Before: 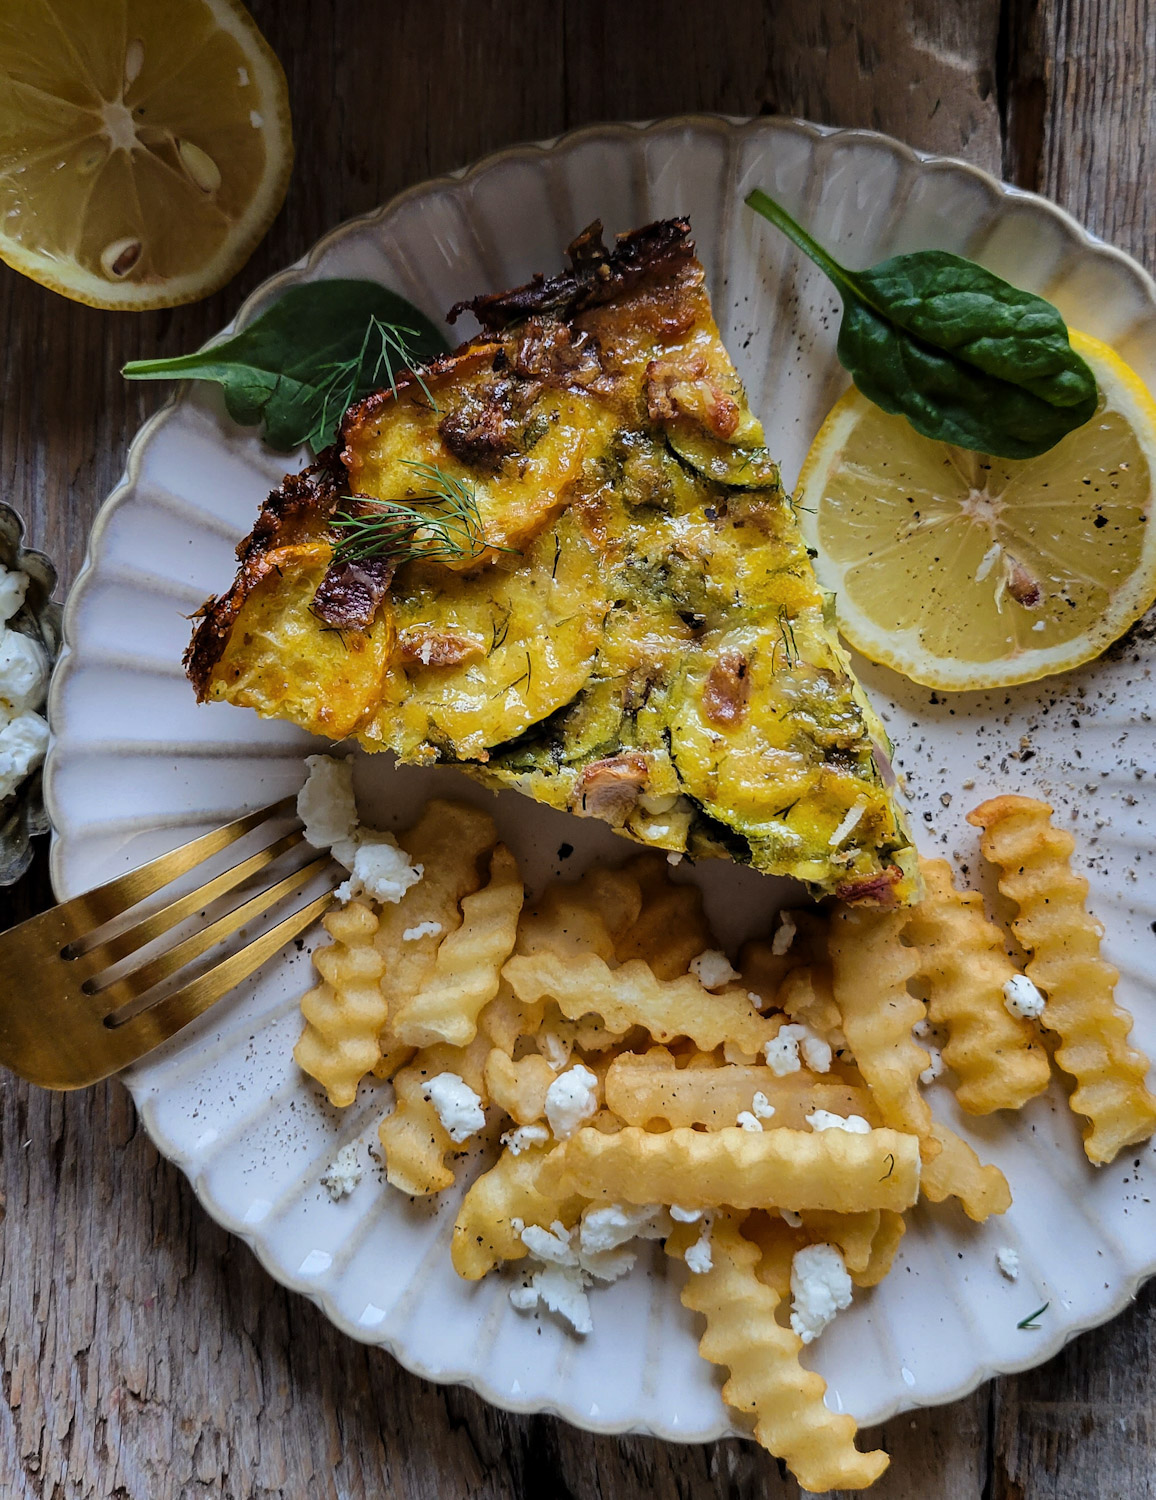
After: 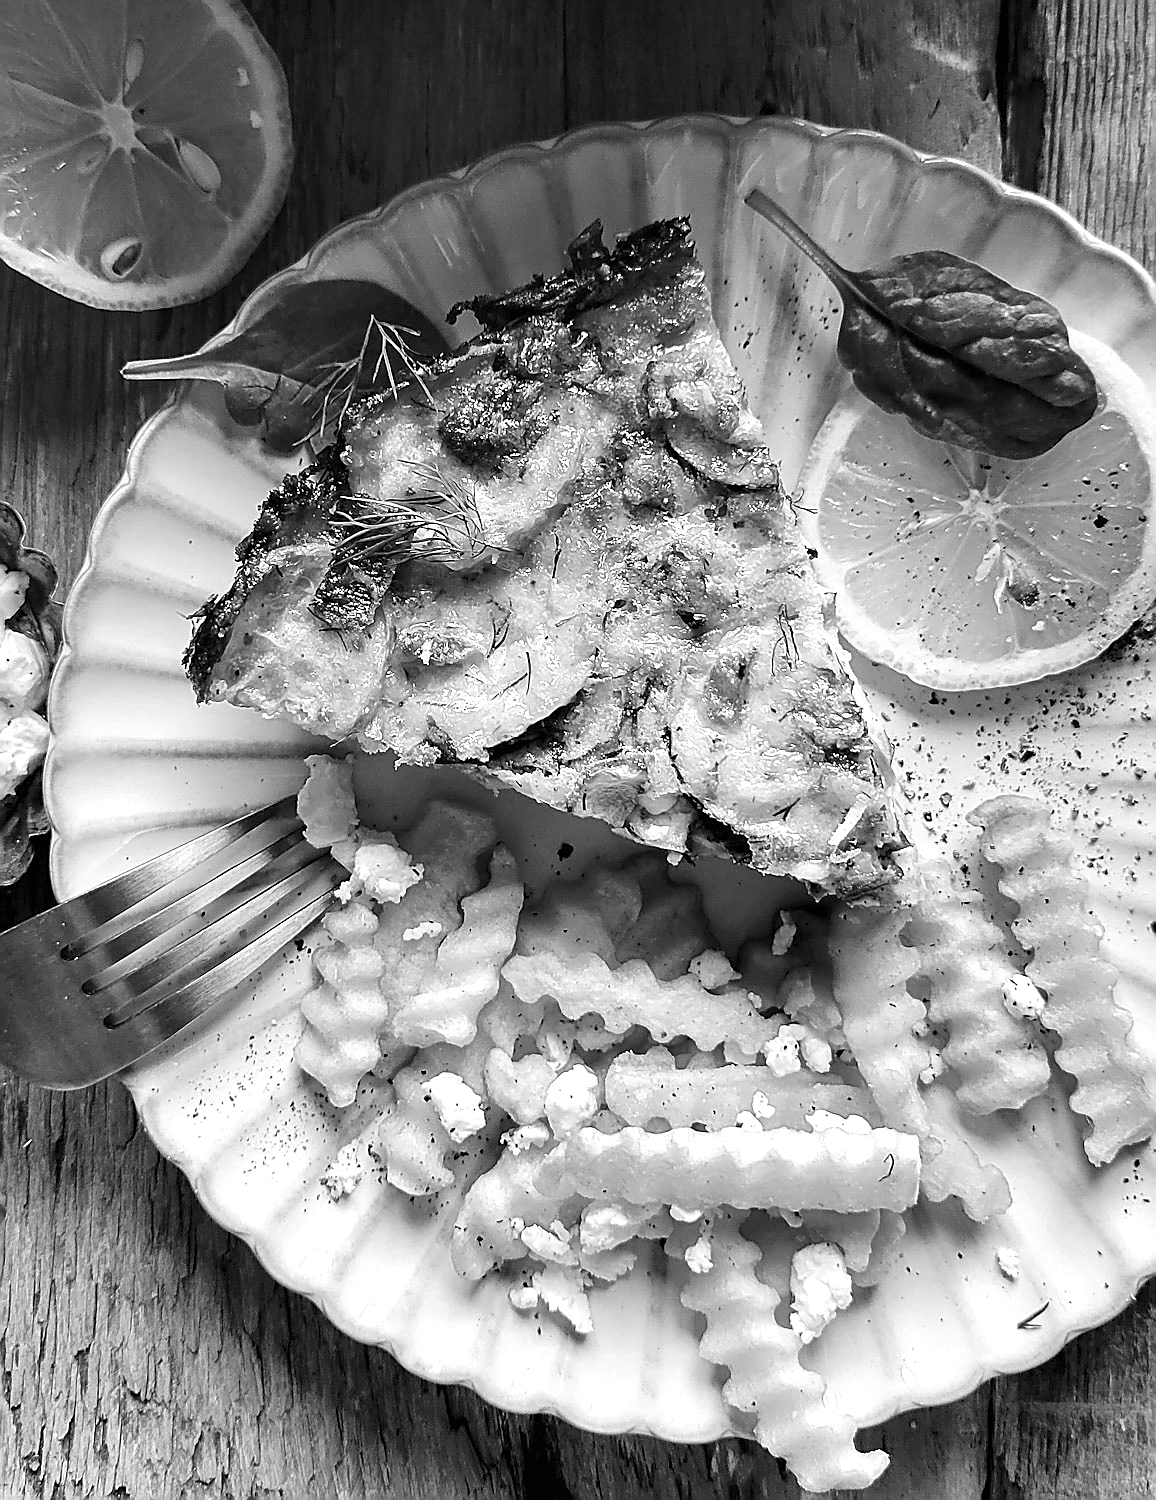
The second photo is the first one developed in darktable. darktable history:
sharpen: radius 1.4, amount 1.25, threshold 0.7
monochrome: on, module defaults
exposure: black level correction 0, exposure 0.9 EV, compensate highlight preservation false
